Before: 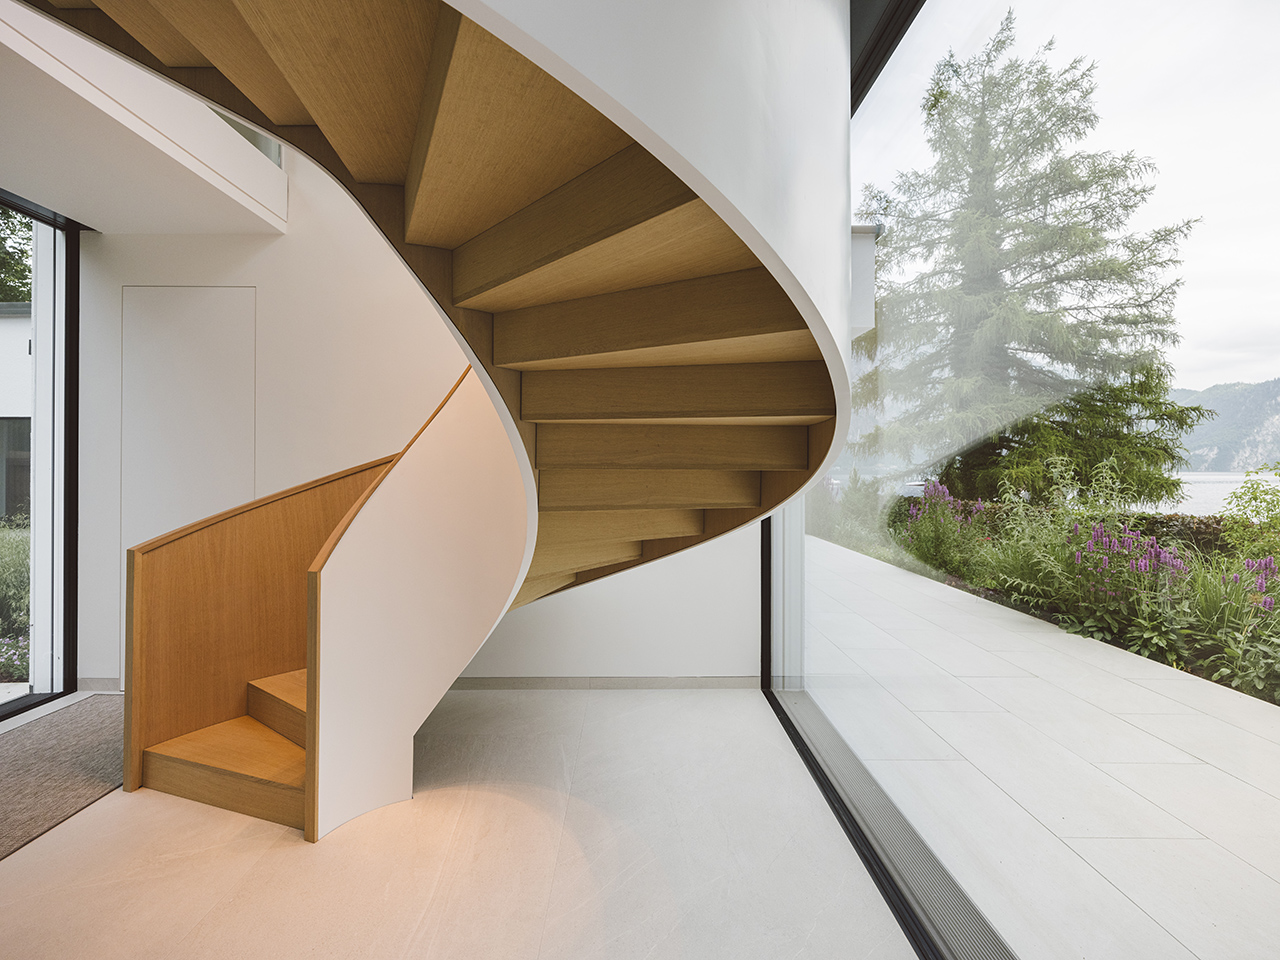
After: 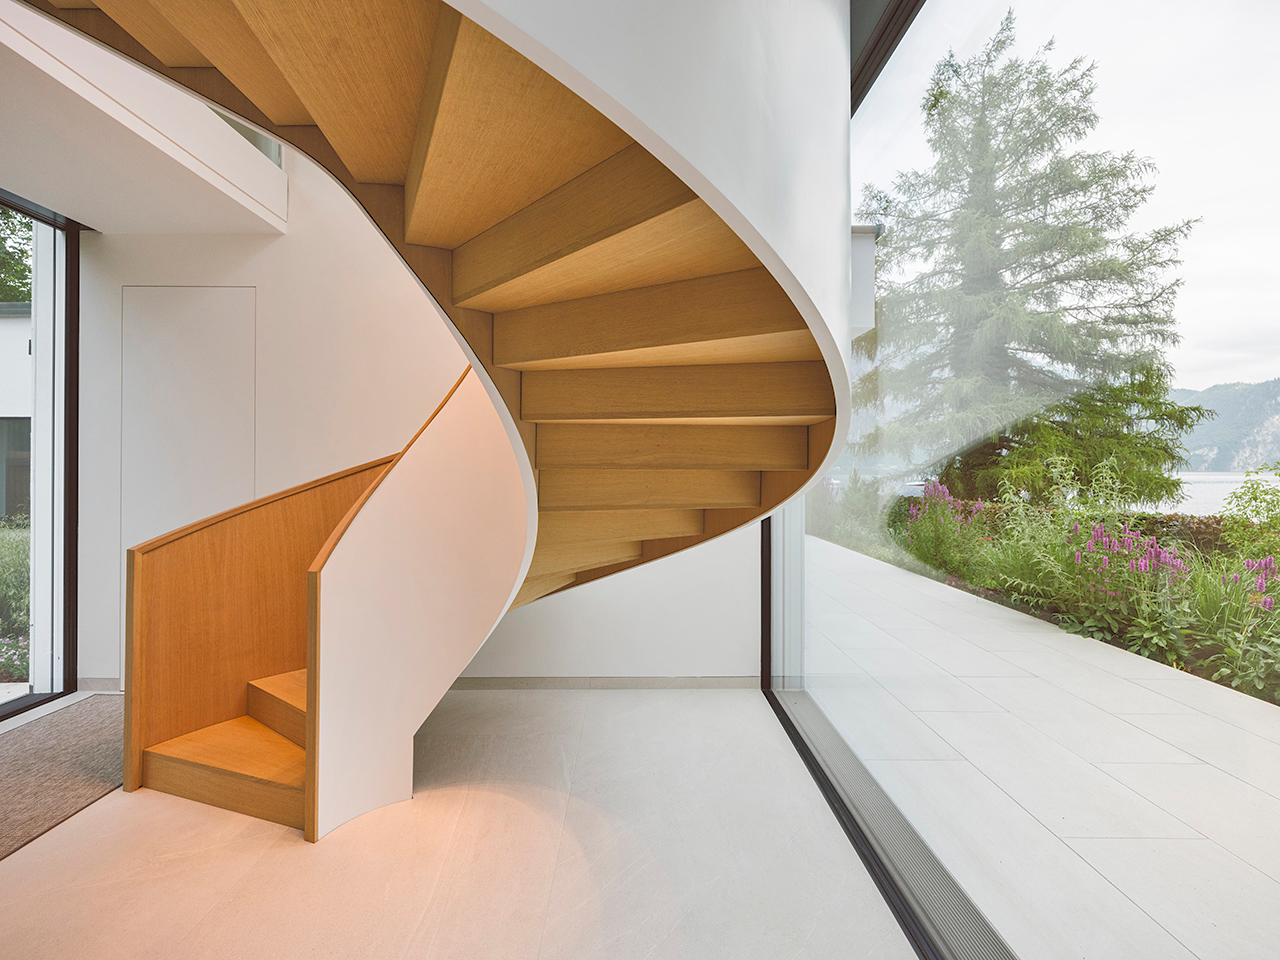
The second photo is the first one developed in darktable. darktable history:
tone equalizer: -7 EV 0.159 EV, -6 EV 0.593 EV, -5 EV 1.11 EV, -4 EV 1.32 EV, -3 EV 1.17 EV, -2 EV 0.6 EV, -1 EV 0.158 EV
